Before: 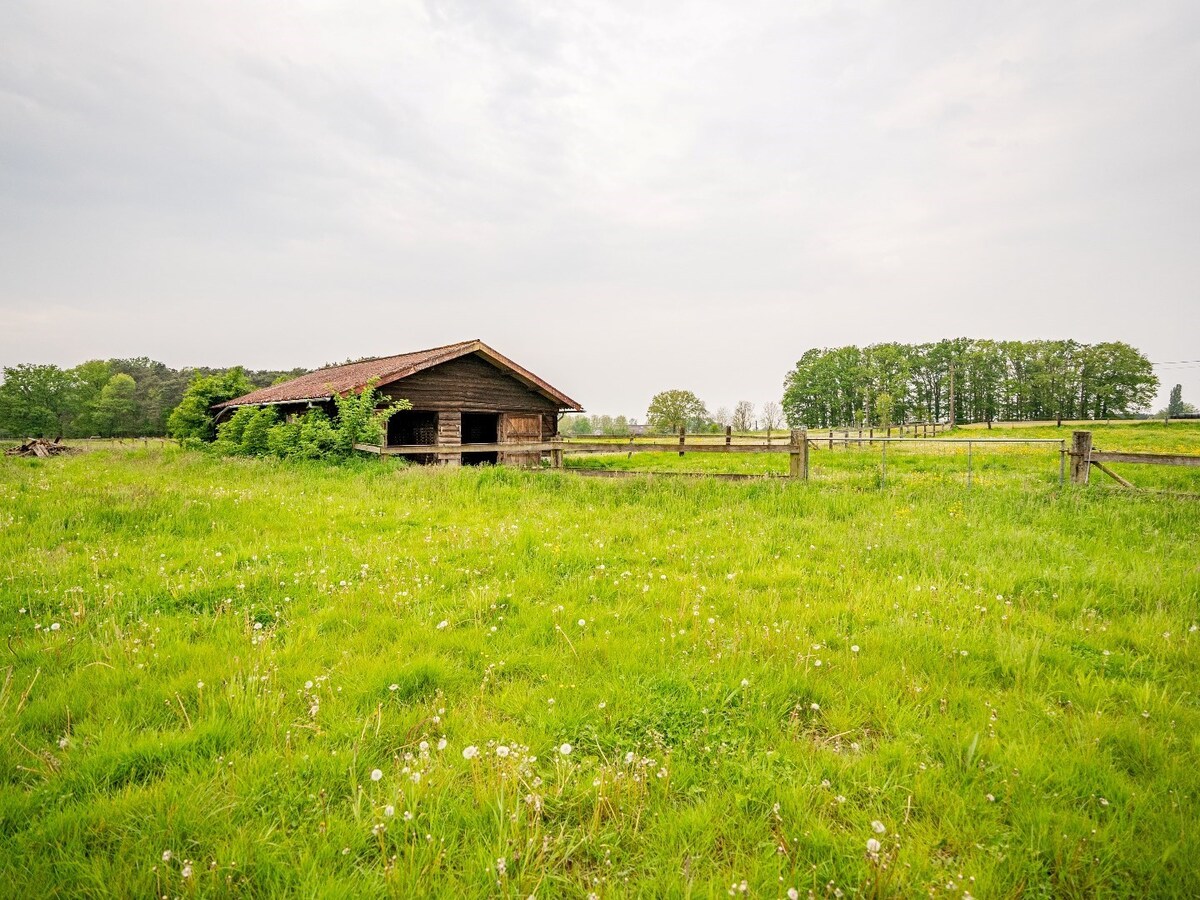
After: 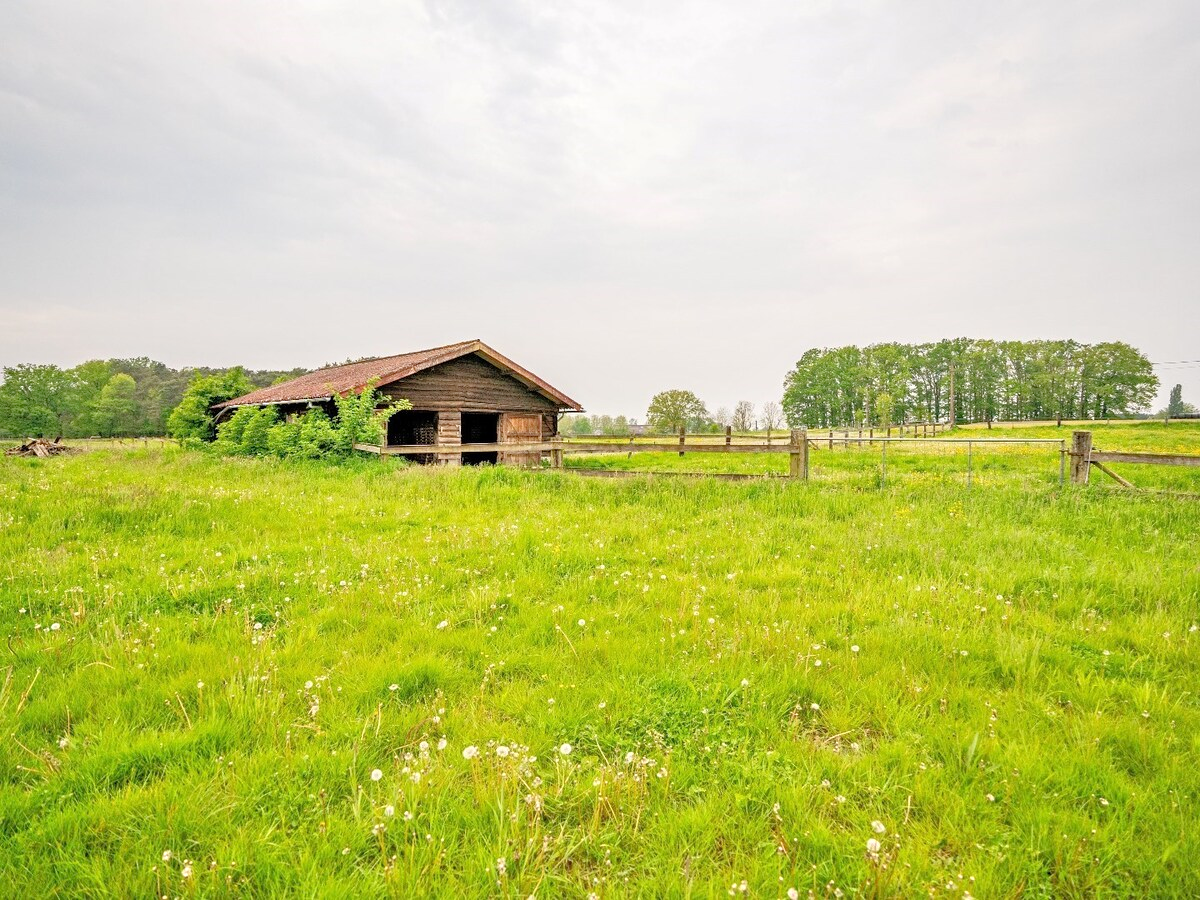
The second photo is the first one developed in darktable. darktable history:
tone equalizer: -7 EV 0.148 EV, -6 EV 0.603 EV, -5 EV 1.18 EV, -4 EV 1.32 EV, -3 EV 1.14 EV, -2 EV 0.6 EV, -1 EV 0.158 EV, mask exposure compensation -0.491 EV
